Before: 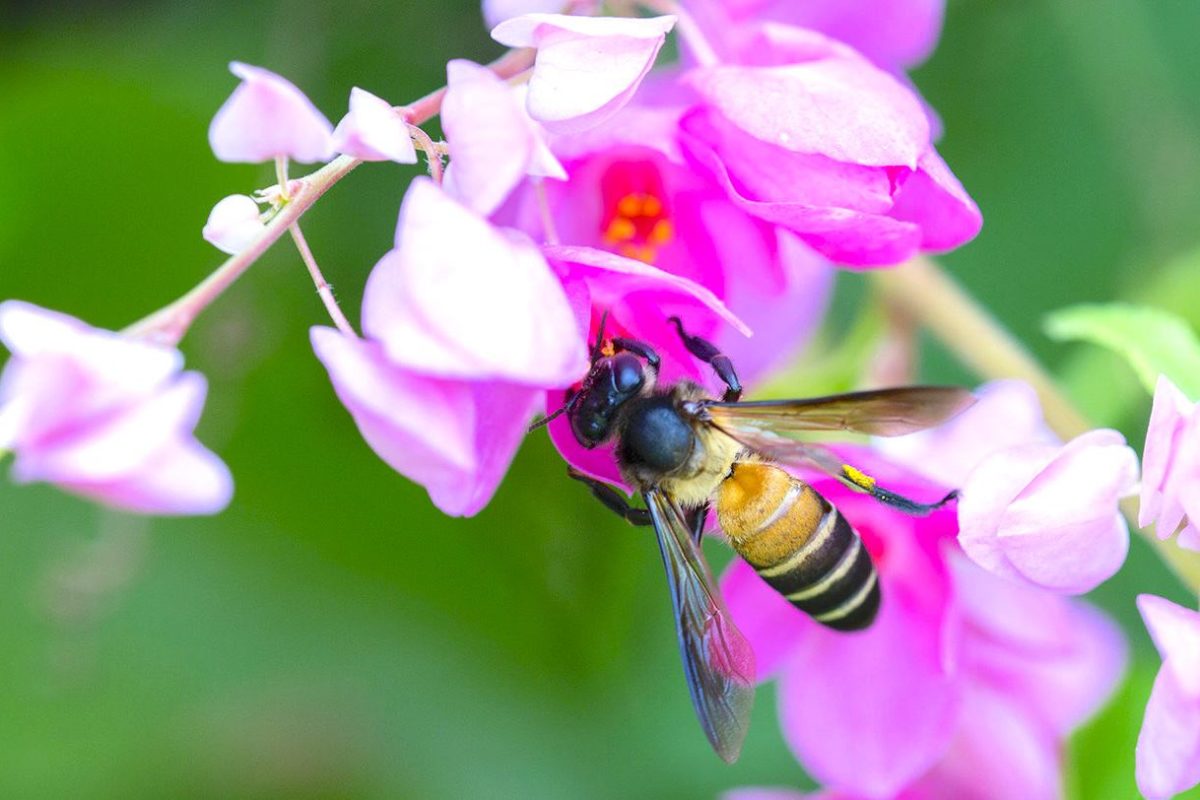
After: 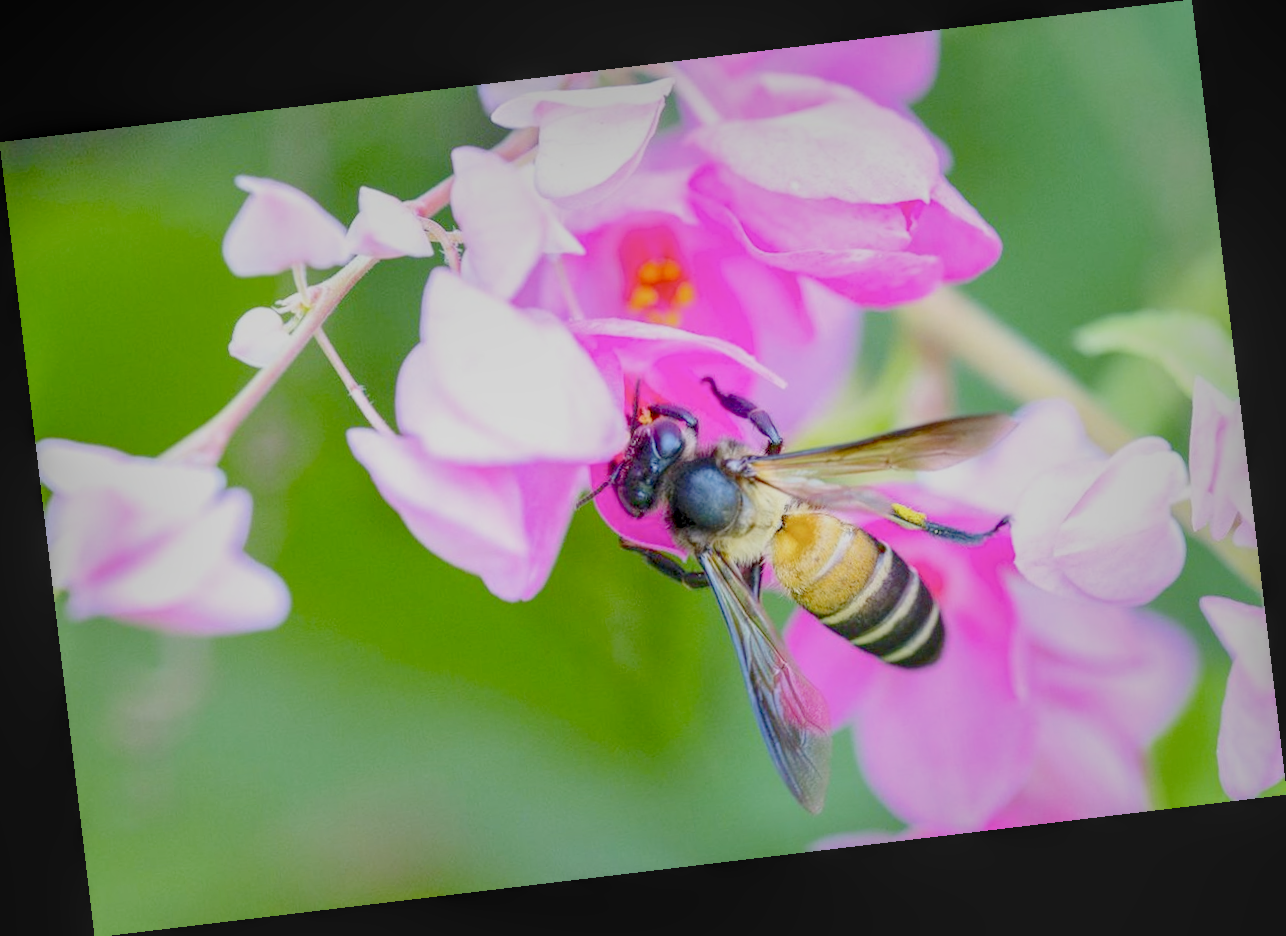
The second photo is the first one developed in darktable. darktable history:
exposure: black level correction 0, exposure 1.1 EV, compensate exposure bias true, compensate highlight preservation false
filmic rgb: black relative exposure -7 EV, white relative exposure 6 EV, threshold 3 EV, target black luminance 0%, hardness 2.73, latitude 61.22%, contrast 0.691, highlights saturation mix 10%, shadows ↔ highlights balance -0.073%, preserve chrominance no, color science v4 (2020), iterations of high-quality reconstruction 10, contrast in shadows soft, contrast in highlights soft, enable highlight reconstruction true
rotate and perspective: rotation -6.83°, automatic cropping off
local contrast: highlights 0%, shadows 0%, detail 133%
